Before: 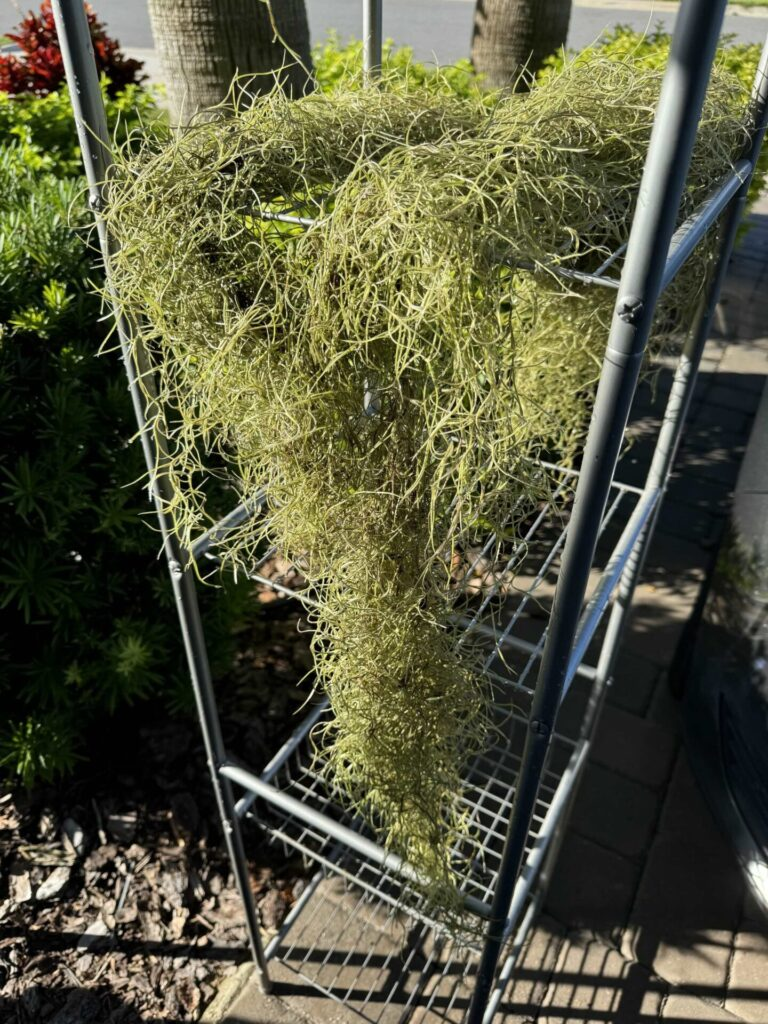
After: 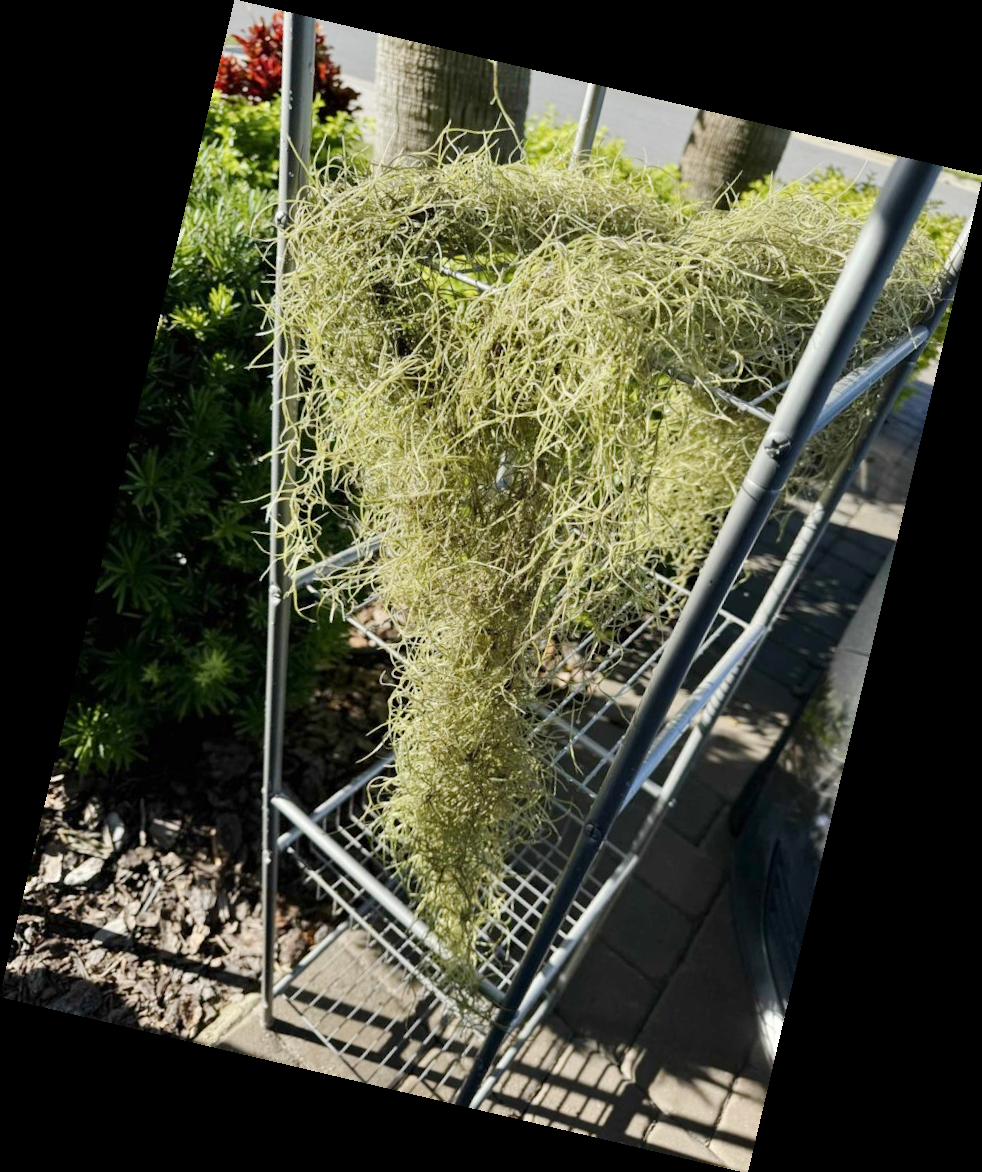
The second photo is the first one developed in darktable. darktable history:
rotate and perspective: rotation 13.27°, automatic cropping off
base curve: curves: ch0 [(0, 0) (0.158, 0.273) (0.879, 0.895) (1, 1)], preserve colors none
